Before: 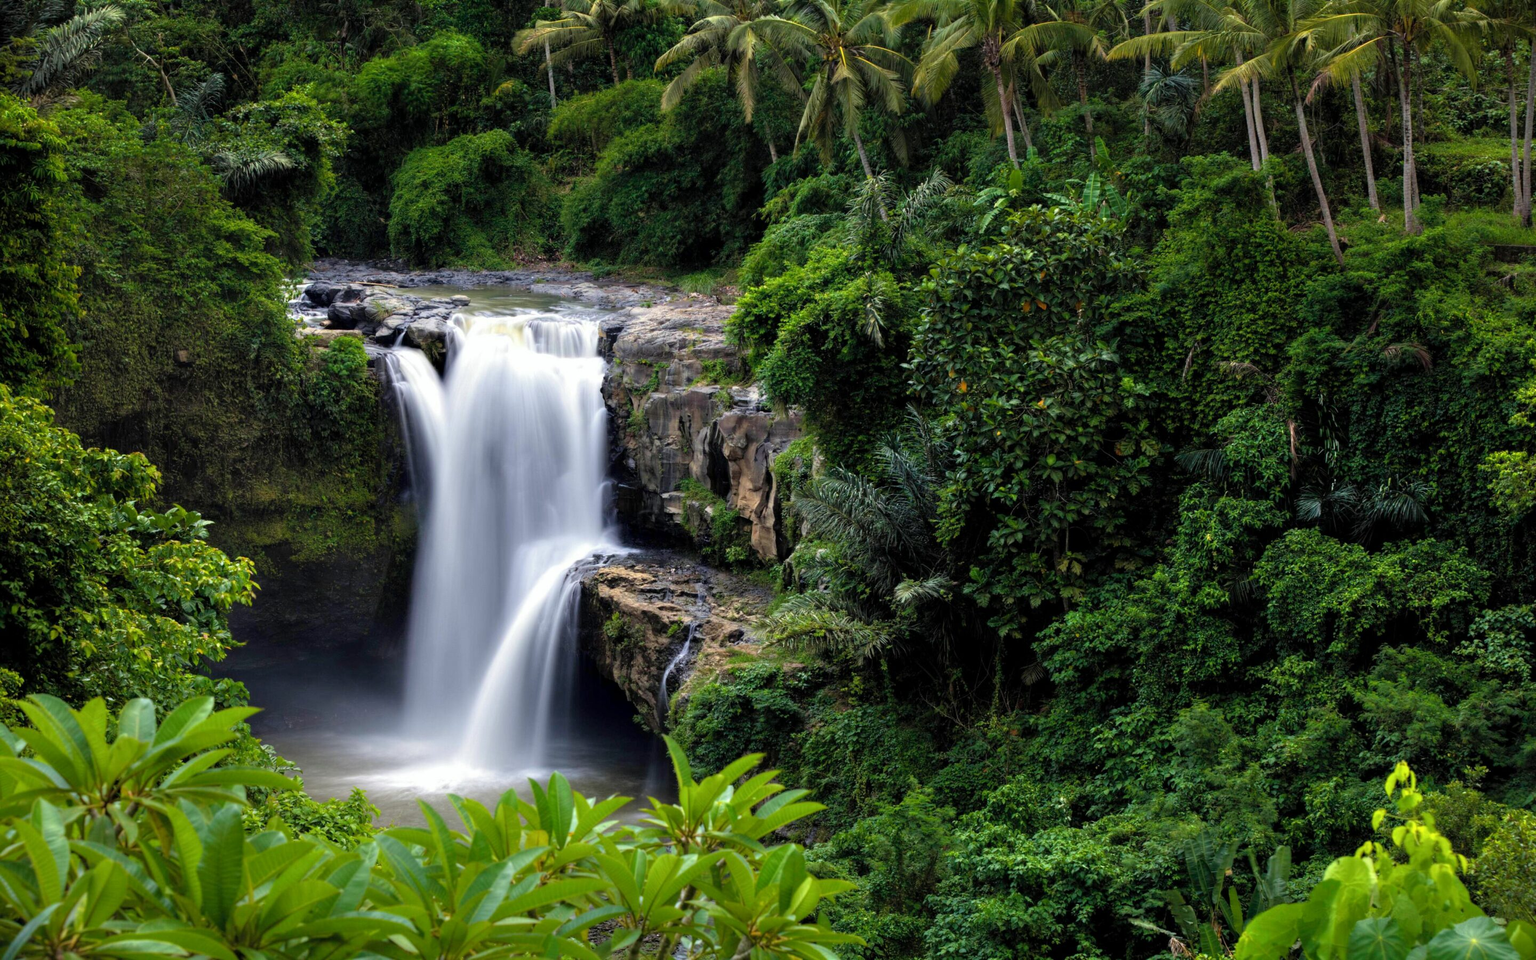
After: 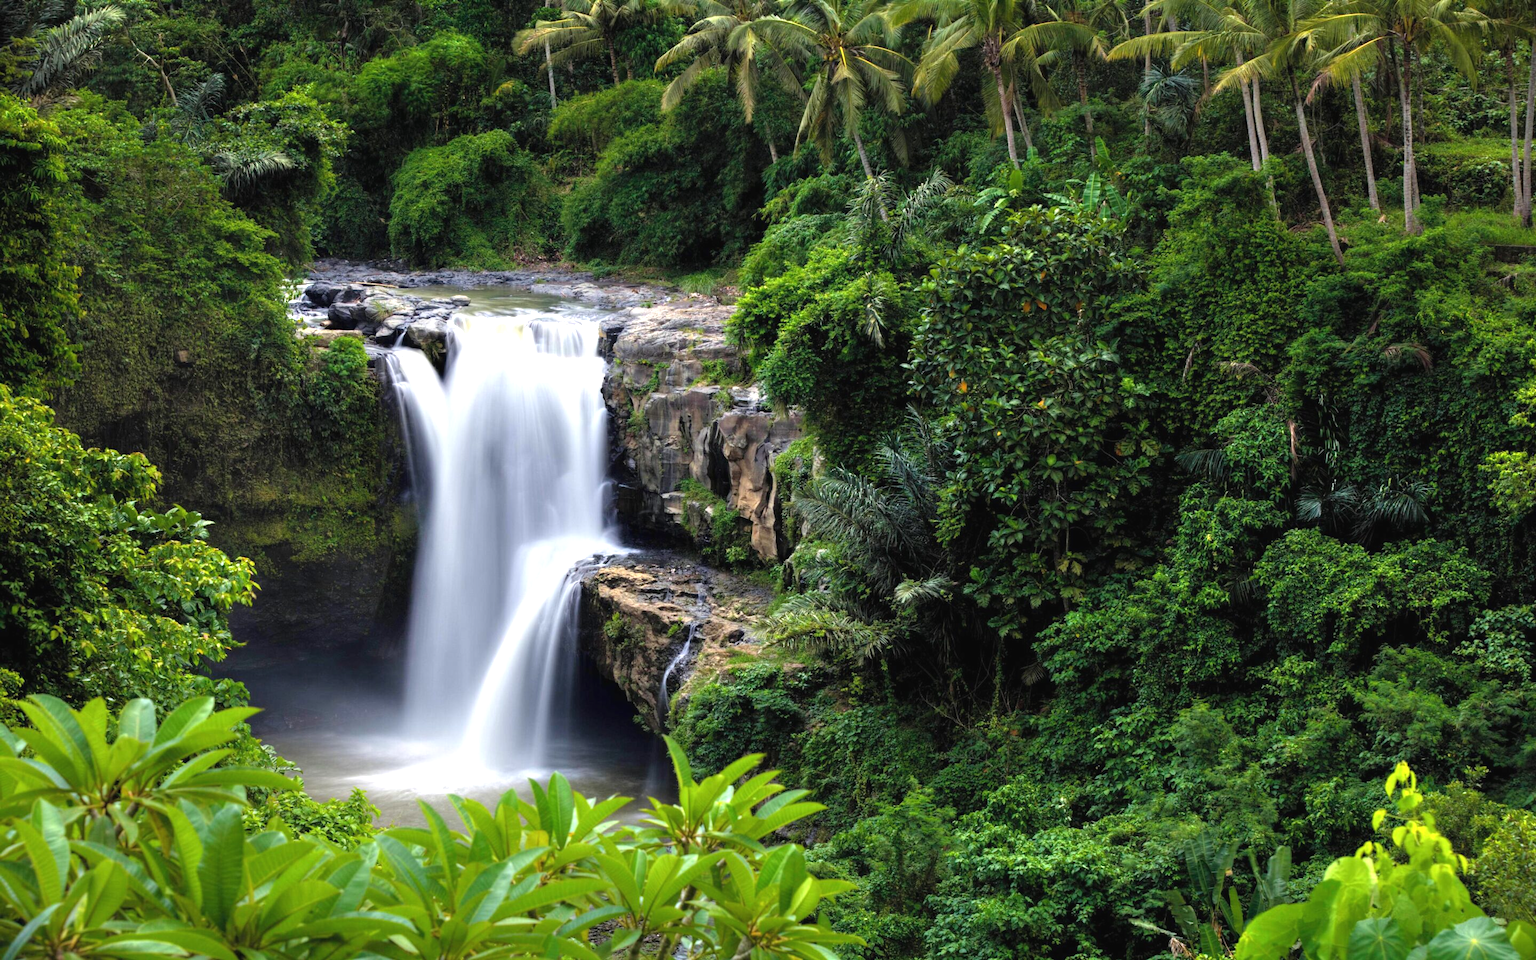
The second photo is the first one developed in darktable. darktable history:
exposure: black level correction -0.002, exposure 0.536 EV, compensate highlight preservation false
